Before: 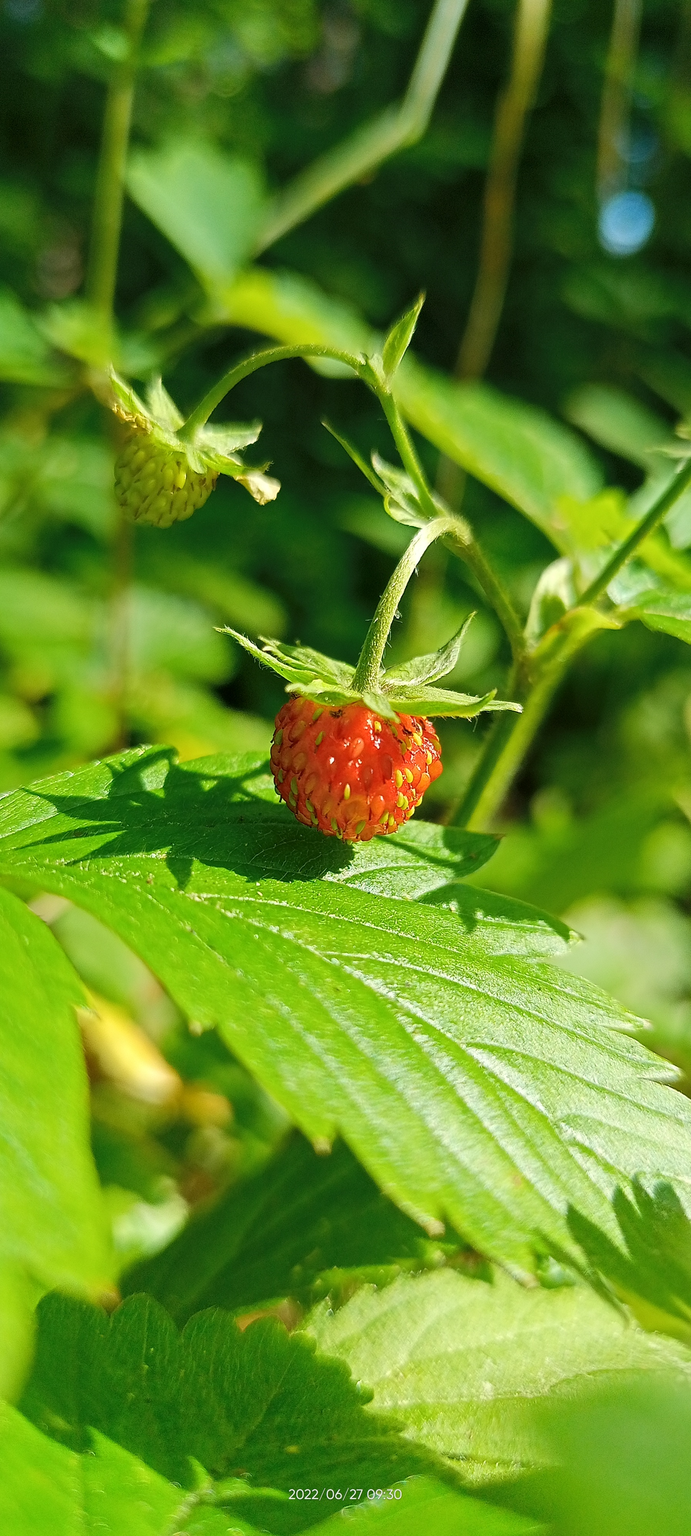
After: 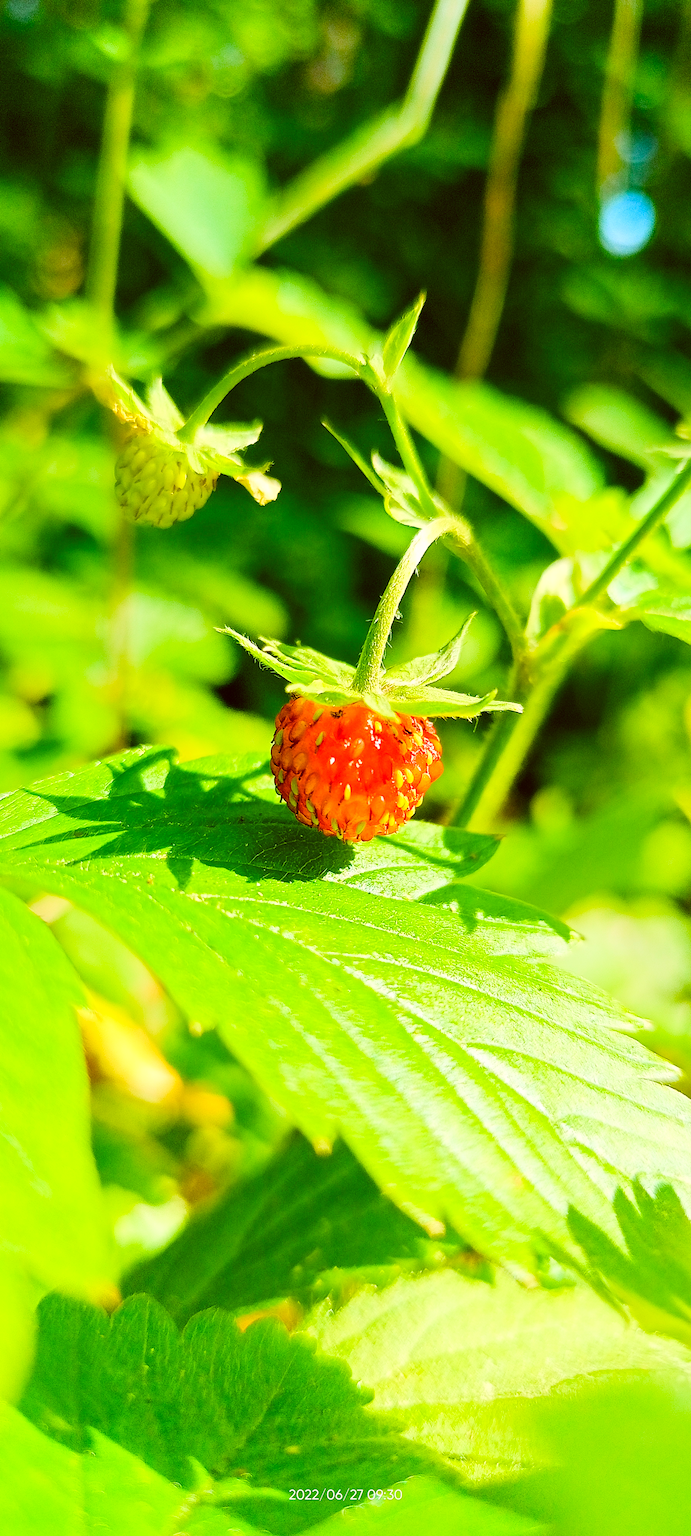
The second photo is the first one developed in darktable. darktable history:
color balance rgb: highlights gain › chroma 1.453%, highlights gain › hue 311.05°, perceptual saturation grading › global saturation 35.185%, perceptual saturation grading › highlights -29.993%, perceptual saturation grading › shadows 35.776%, perceptual brilliance grading › mid-tones 9.26%, perceptual brilliance grading › shadows 15.81%
color correction: highlights a* -0.421, highlights b* 0.162, shadows a* 4.8, shadows b* 20.18
base curve: curves: ch0 [(0, 0) (0.008, 0.007) (0.022, 0.029) (0.048, 0.089) (0.092, 0.197) (0.191, 0.399) (0.275, 0.534) (0.357, 0.65) (0.477, 0.78) (0.542, 0.833) (0.799, 0.973) (1, 1)]
